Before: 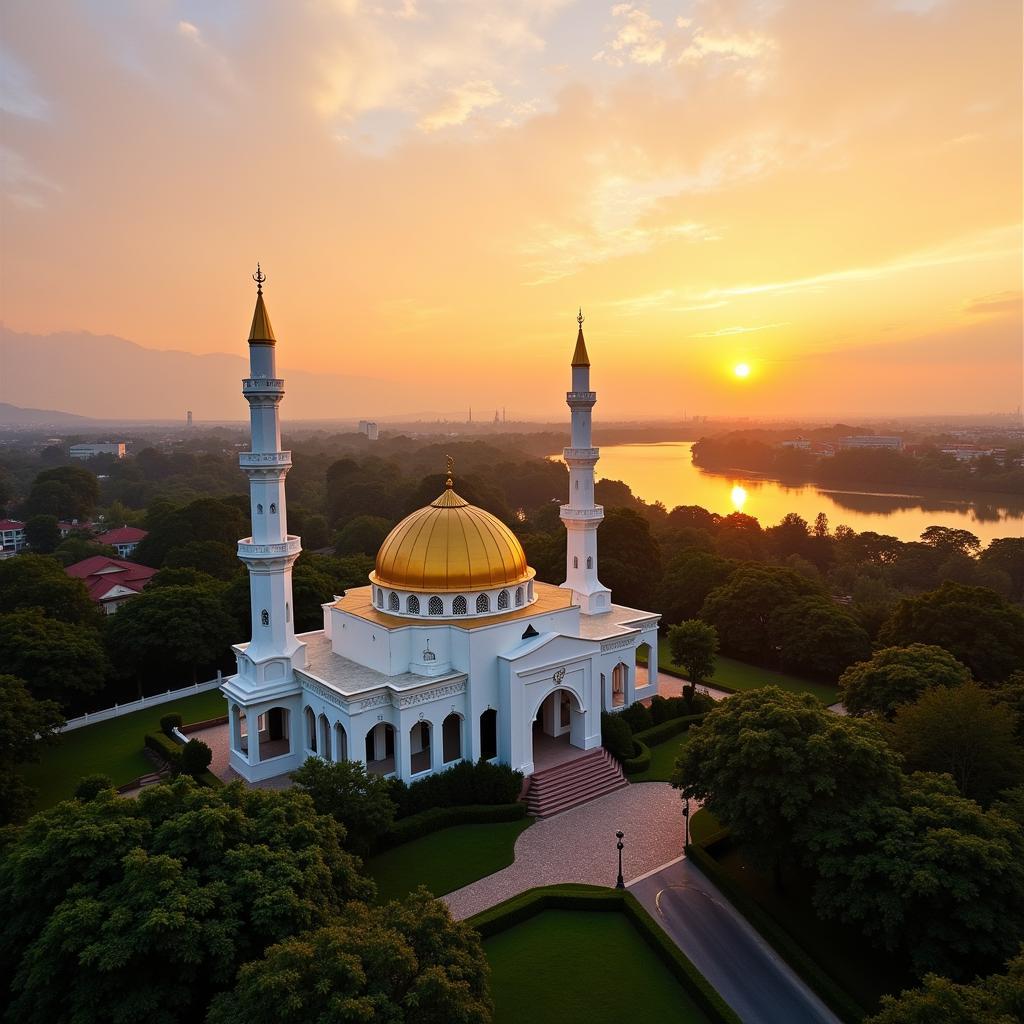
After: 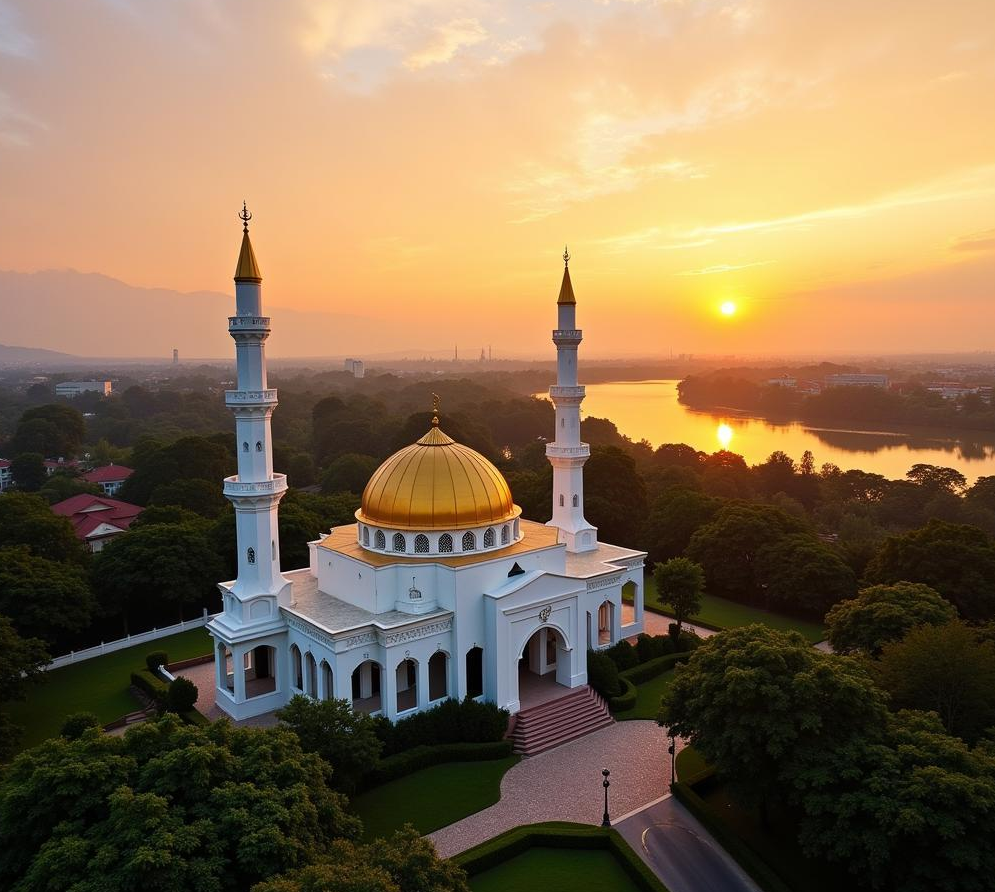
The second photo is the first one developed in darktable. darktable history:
crop: left 1.439%, top 6.135%, right 1.339%, bottom 6.706%
